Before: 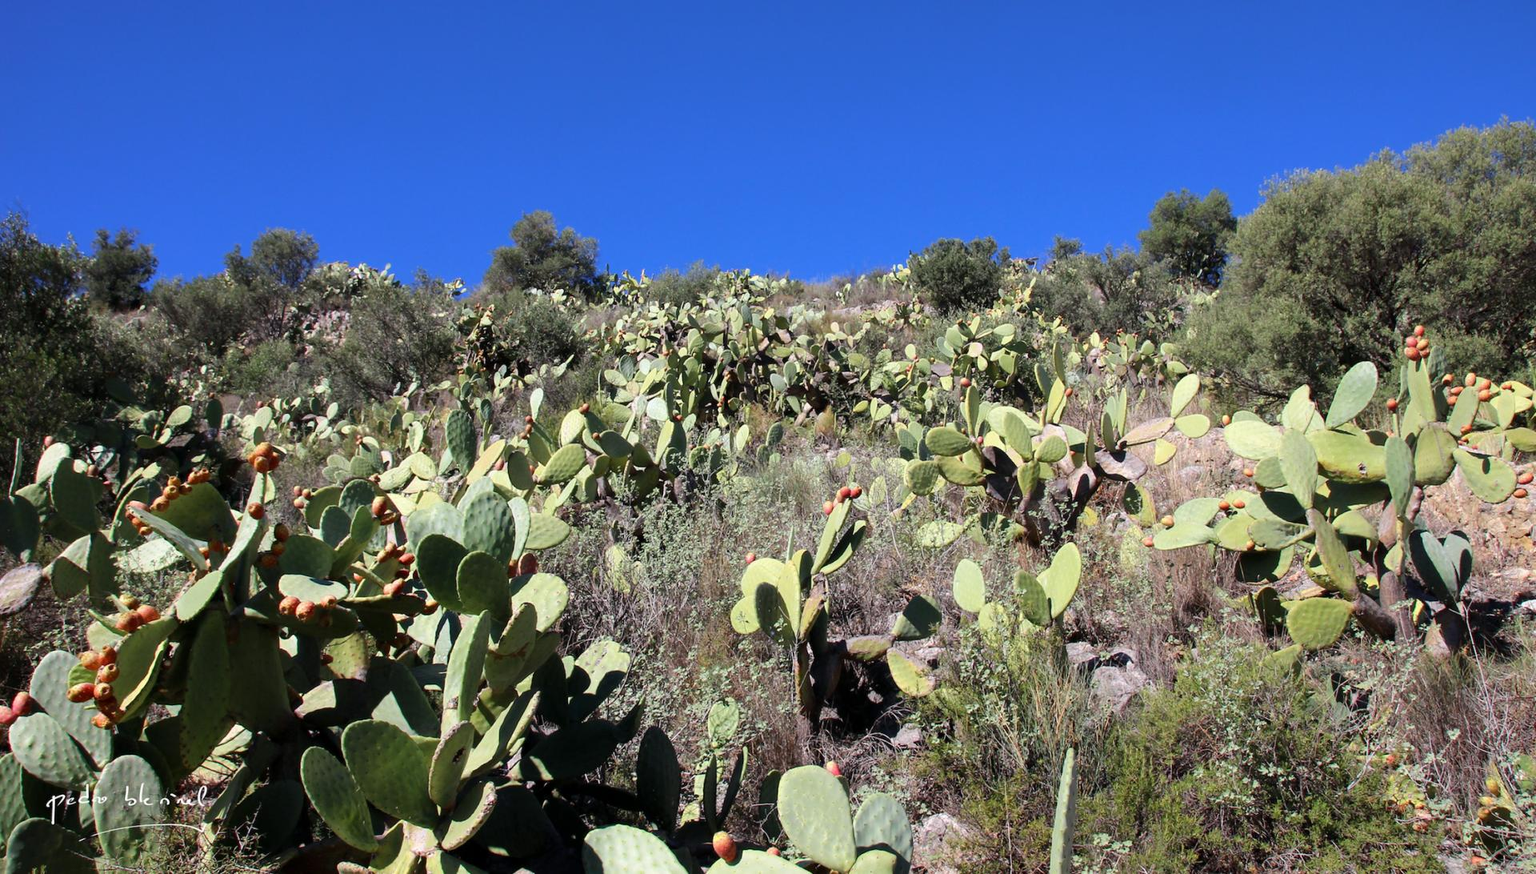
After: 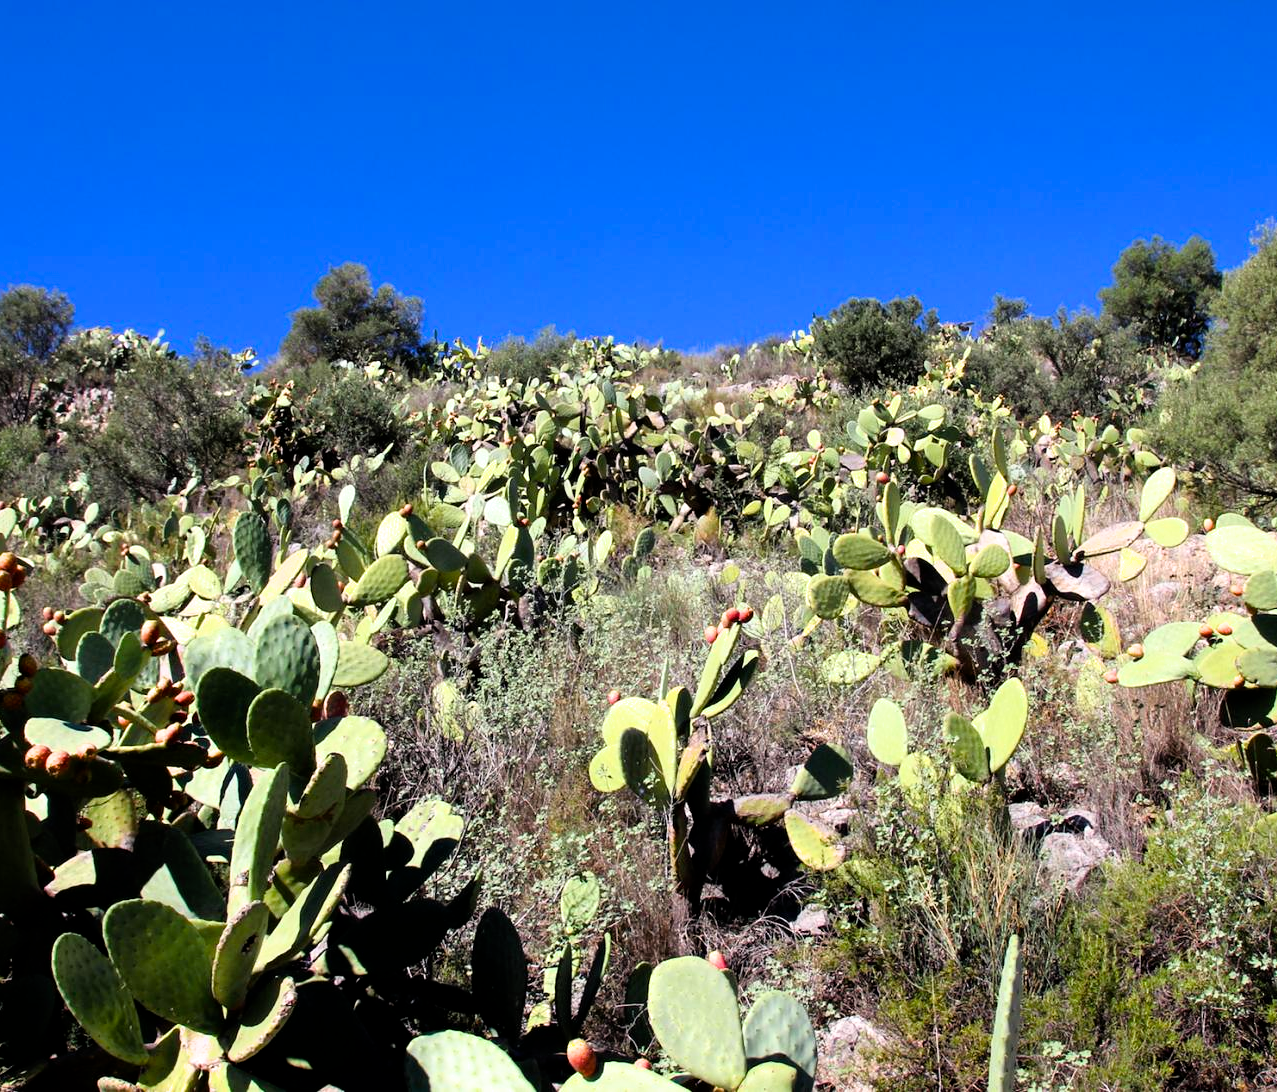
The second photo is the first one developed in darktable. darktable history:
exposure: black level correction 0.002, exposure 0.15 EV, compensate highlight preservation false
filmic rgb: white relative exposure 2.45 EV, hardness 6.33
crop: left 16.899%, right 16.556%
color balance rgb: perceptual saturation grading › global saturation 20%, global vibrance 20%
